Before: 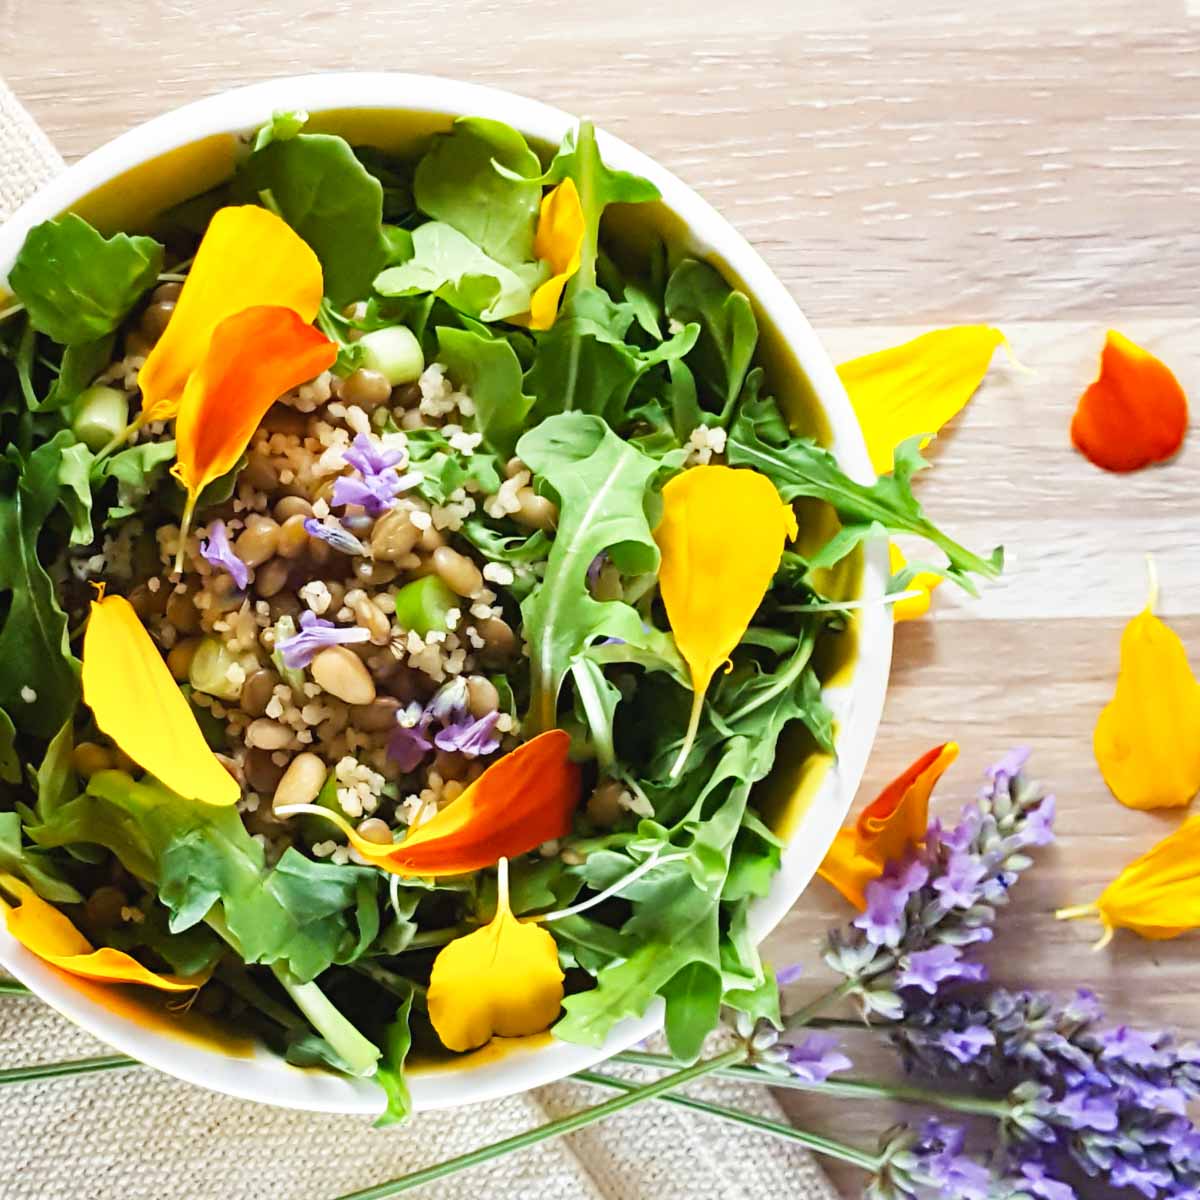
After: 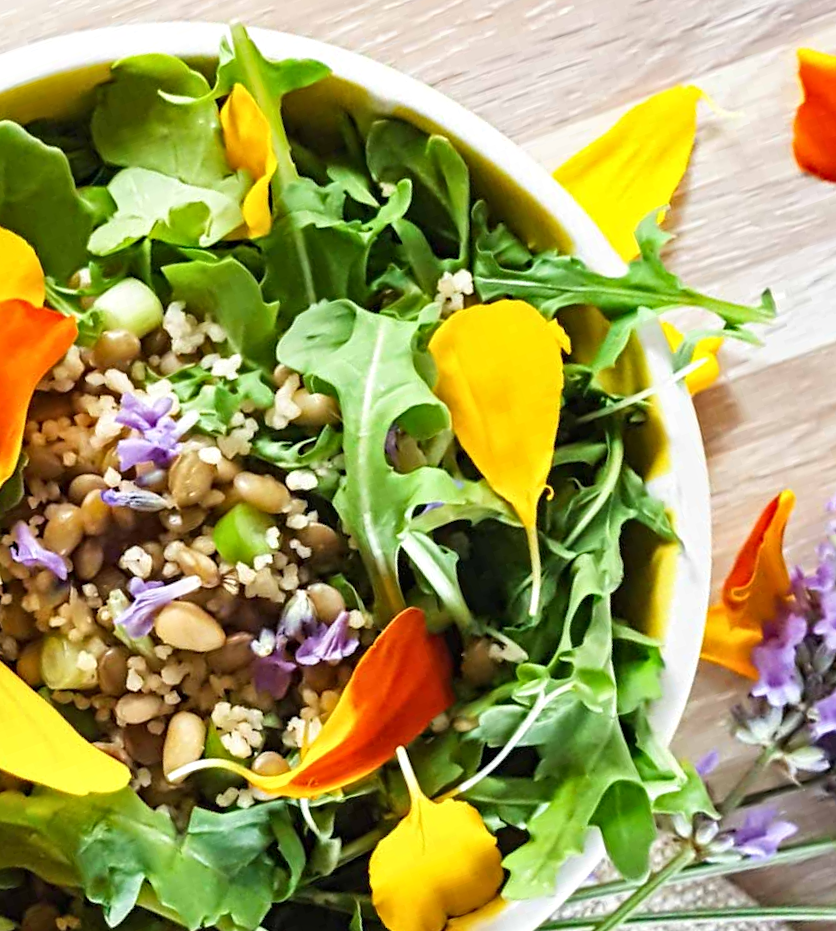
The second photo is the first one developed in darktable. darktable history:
crop and rotate: angle 19.21°, left 6.946%, right 4.28%, bottom 1.179%
contrast equalizer: octaves 7, y [[0.5, 0.501, 0.532, 0.538, 0.54, 0.541], [0.5 ×6], [0.5 ×6], [0 ×6], [0 ×6]]
